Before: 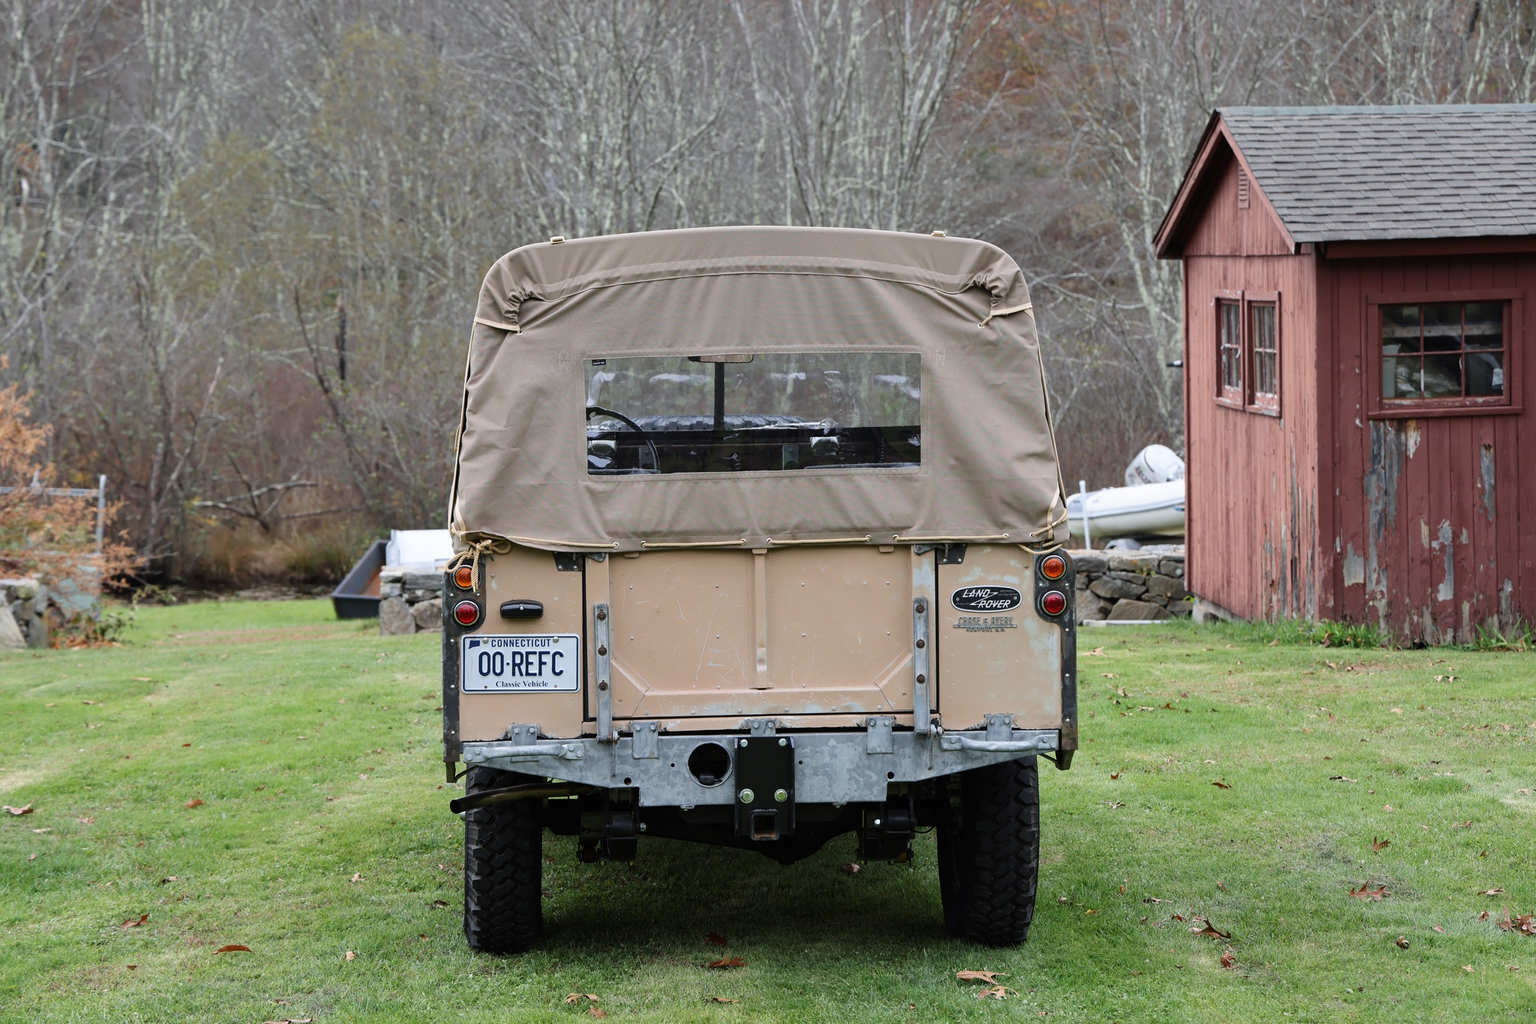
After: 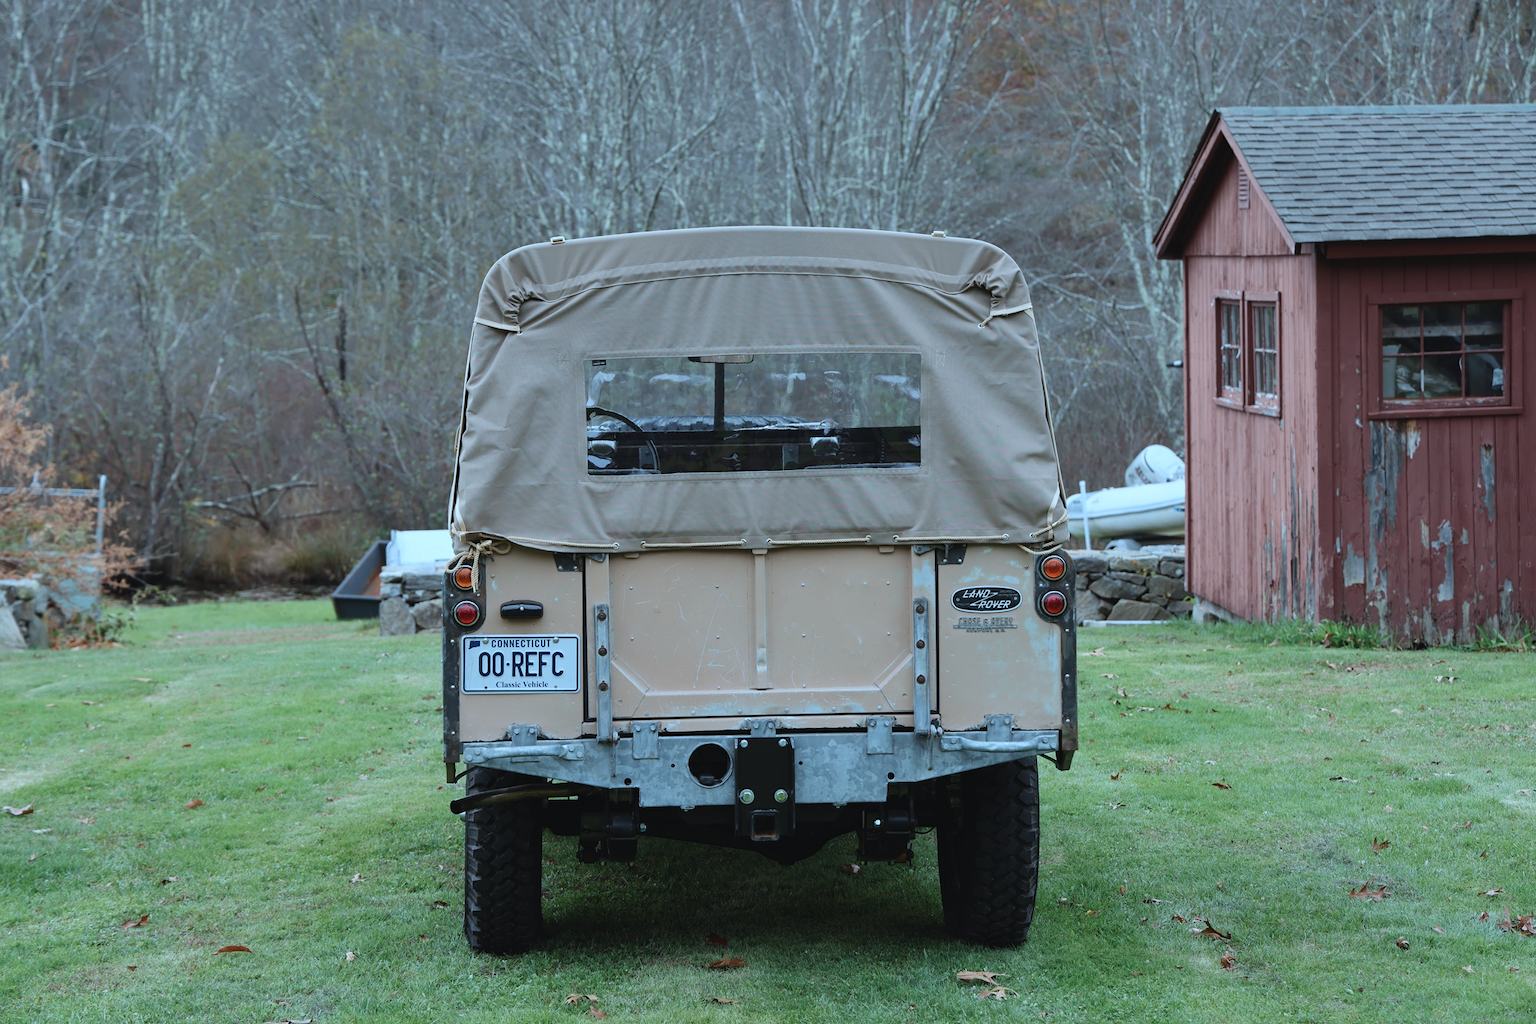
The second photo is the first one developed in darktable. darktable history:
color correction: highlights a* -10.69, highlights b* -19.19
contrast brightness saturation: contrast -0.08, brightness -0.04, saturation -0.11
